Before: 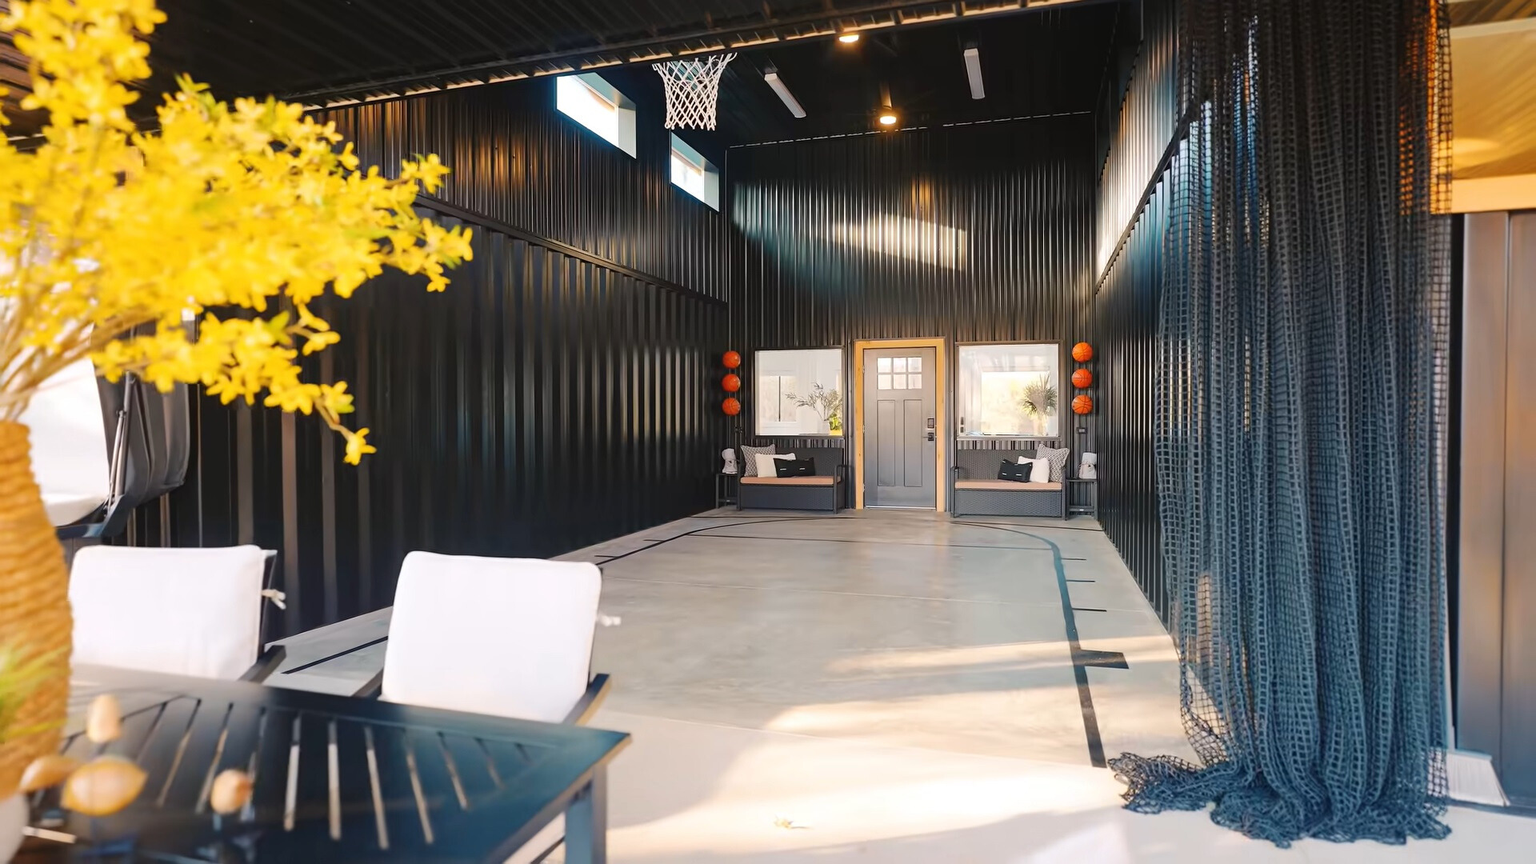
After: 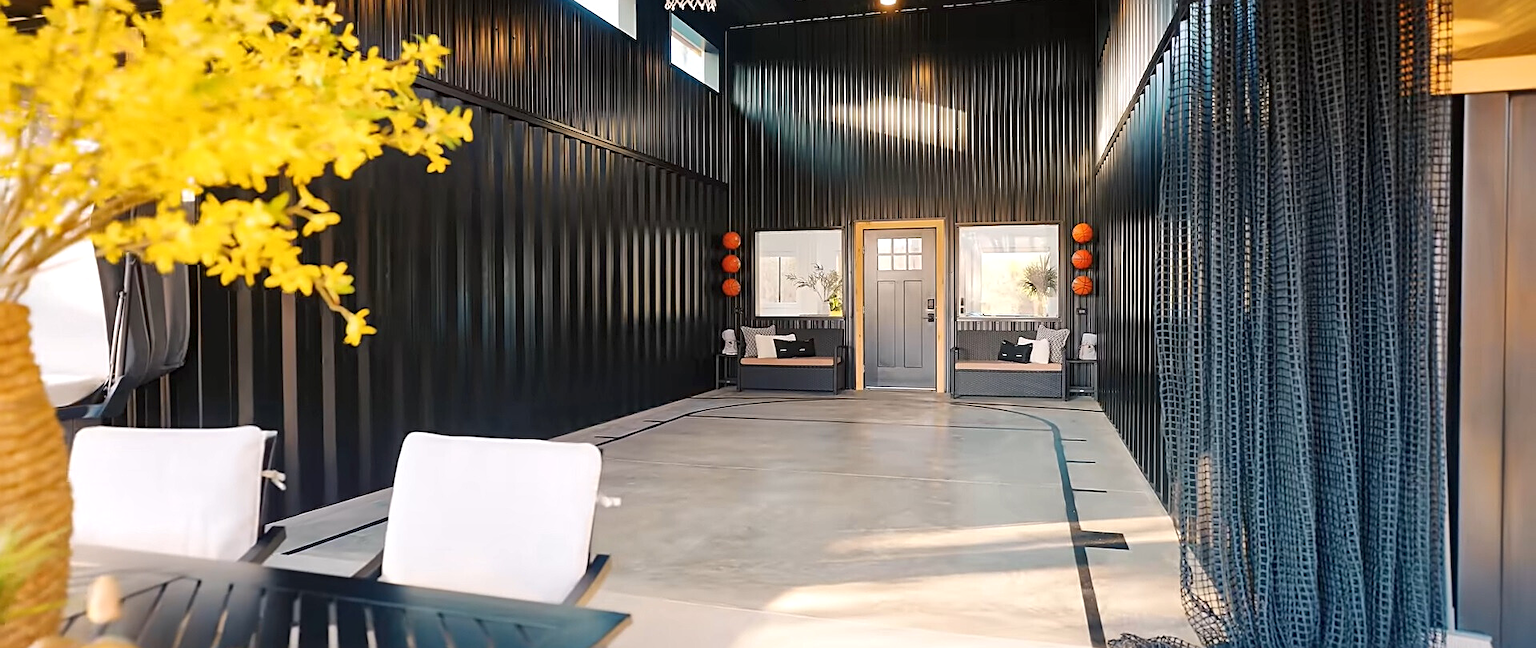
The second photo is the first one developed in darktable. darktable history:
sharpen: on, module defaults
crop: top 13.819%, bottom 11.169%
exposure: black level correction 0.001, compensate highlight preservation false
local contrast: mode bilateral grid, contrast 20, coarseness 50, detail 141%, midtone range 0.2
